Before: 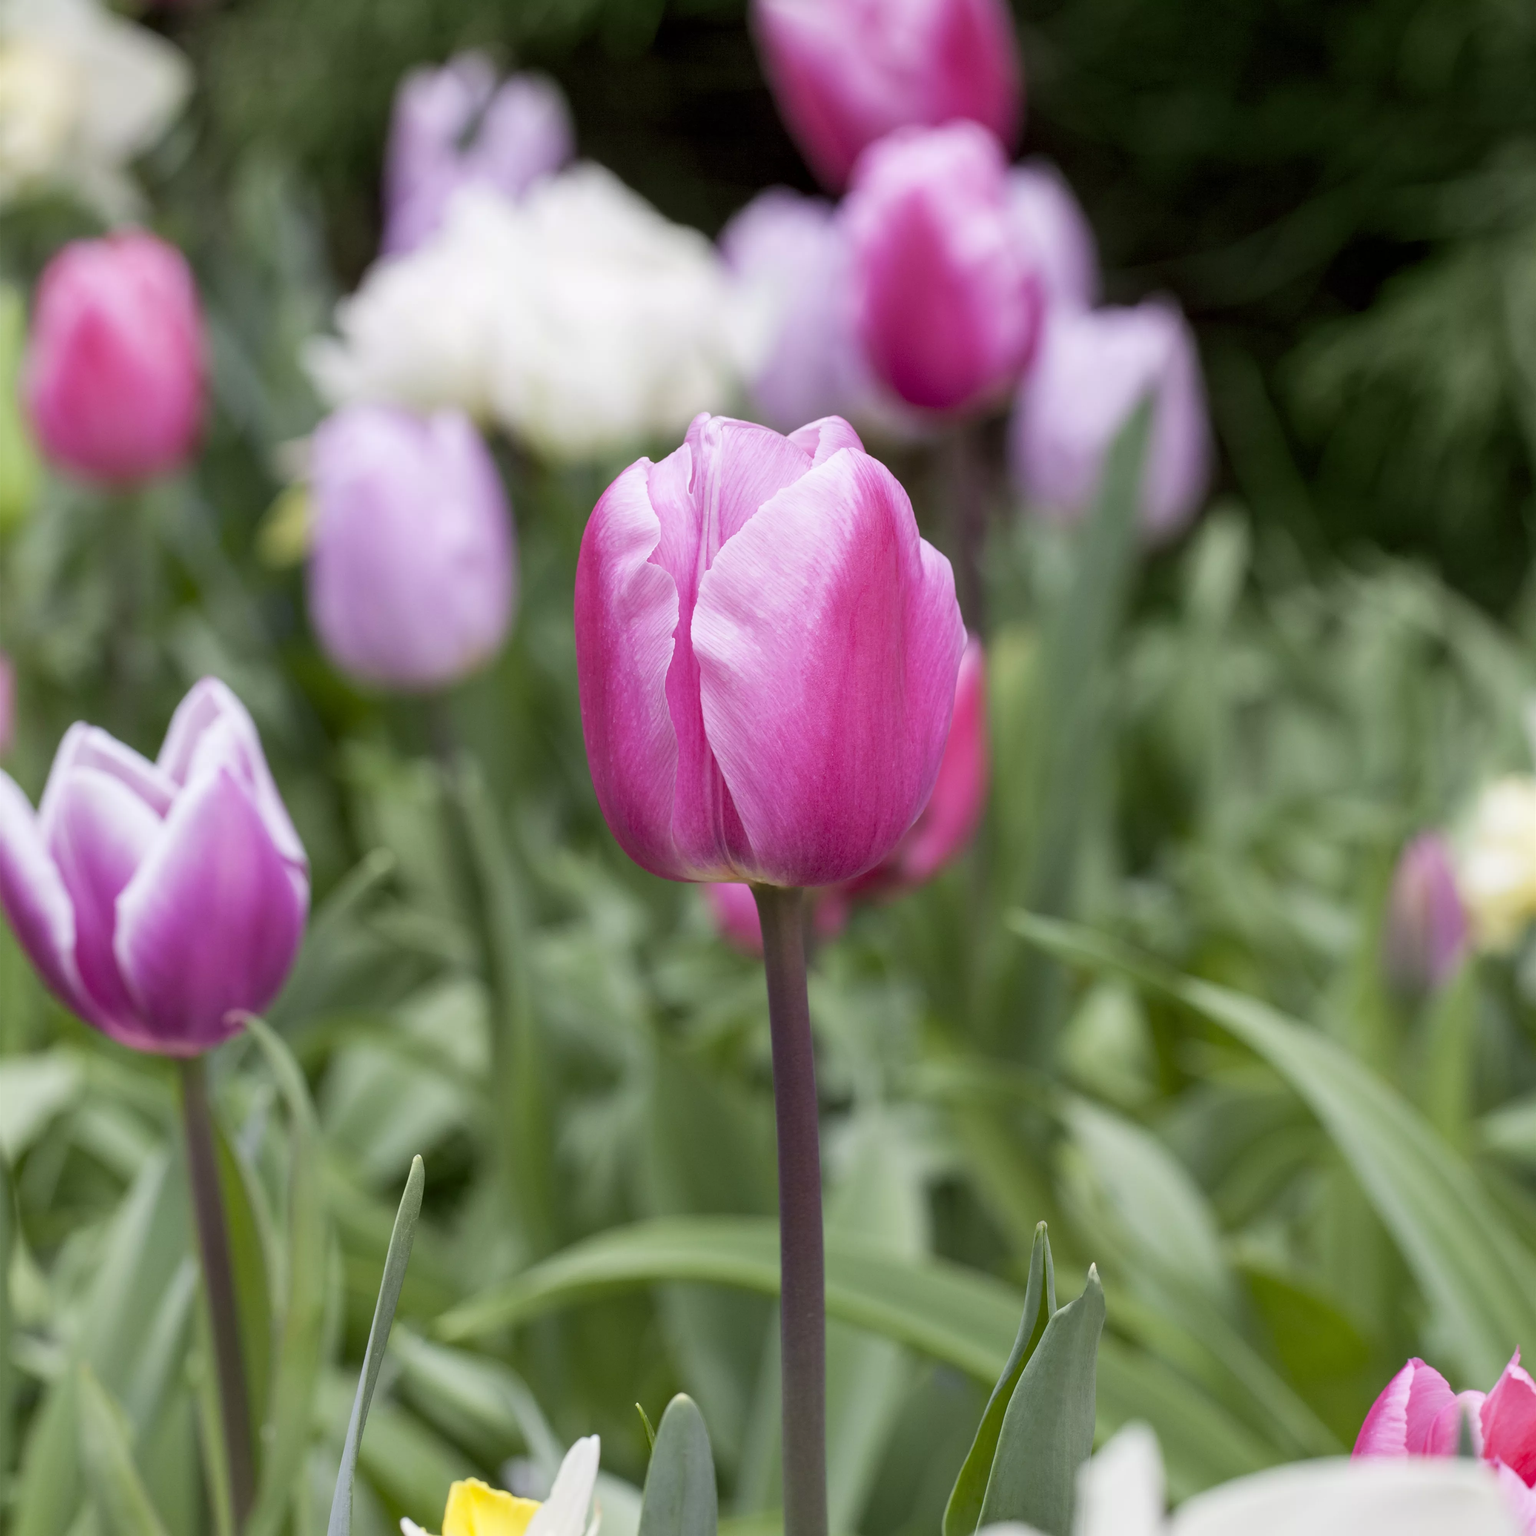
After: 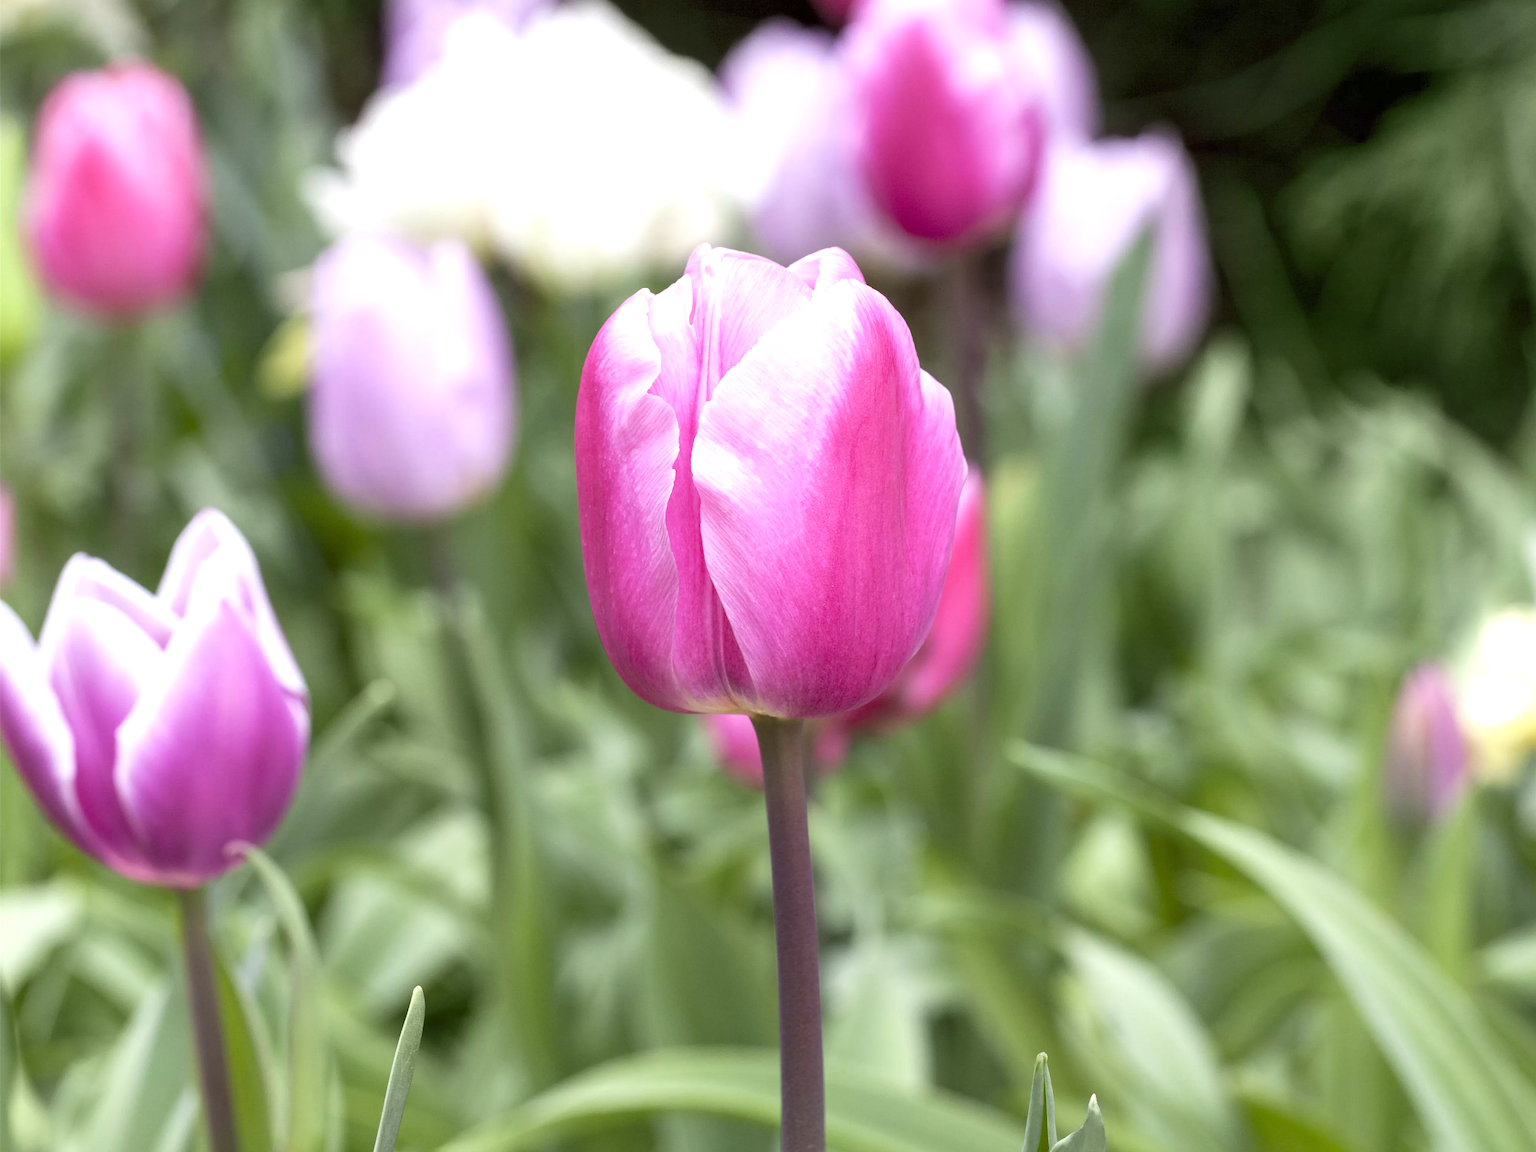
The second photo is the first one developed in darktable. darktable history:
exposure: black level correction 0, exposure 0.704 EV, compensate highlight preservation false
crop: top 11.025%, bottom 13.916%
